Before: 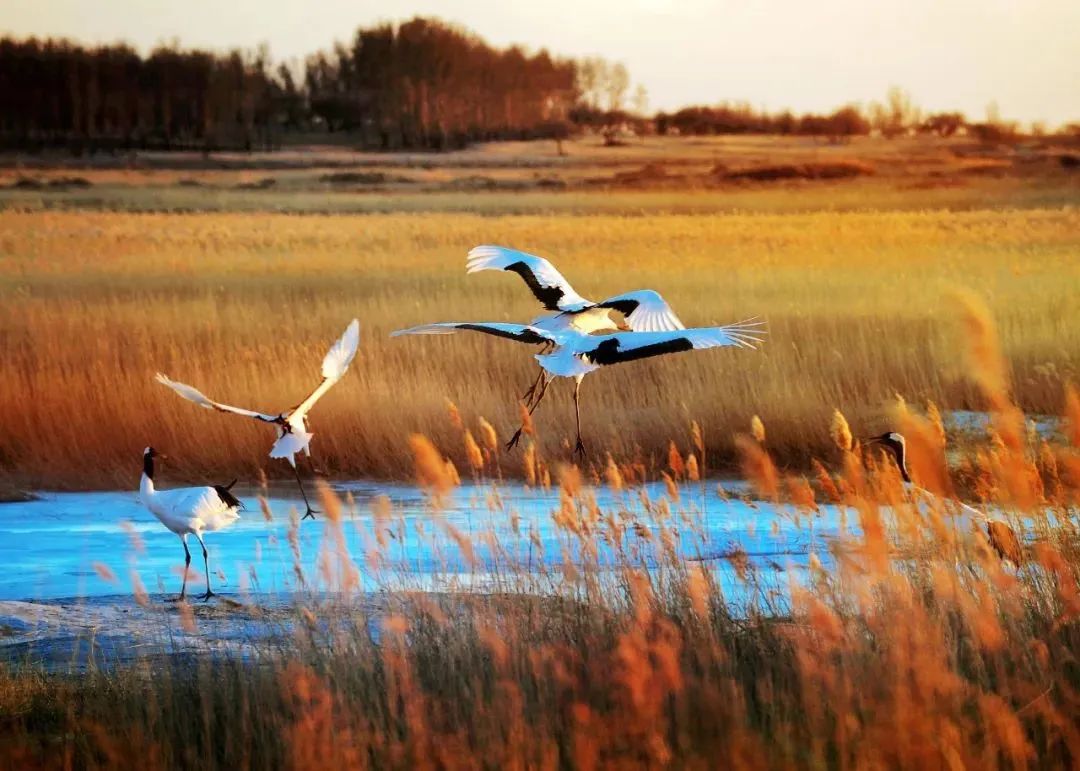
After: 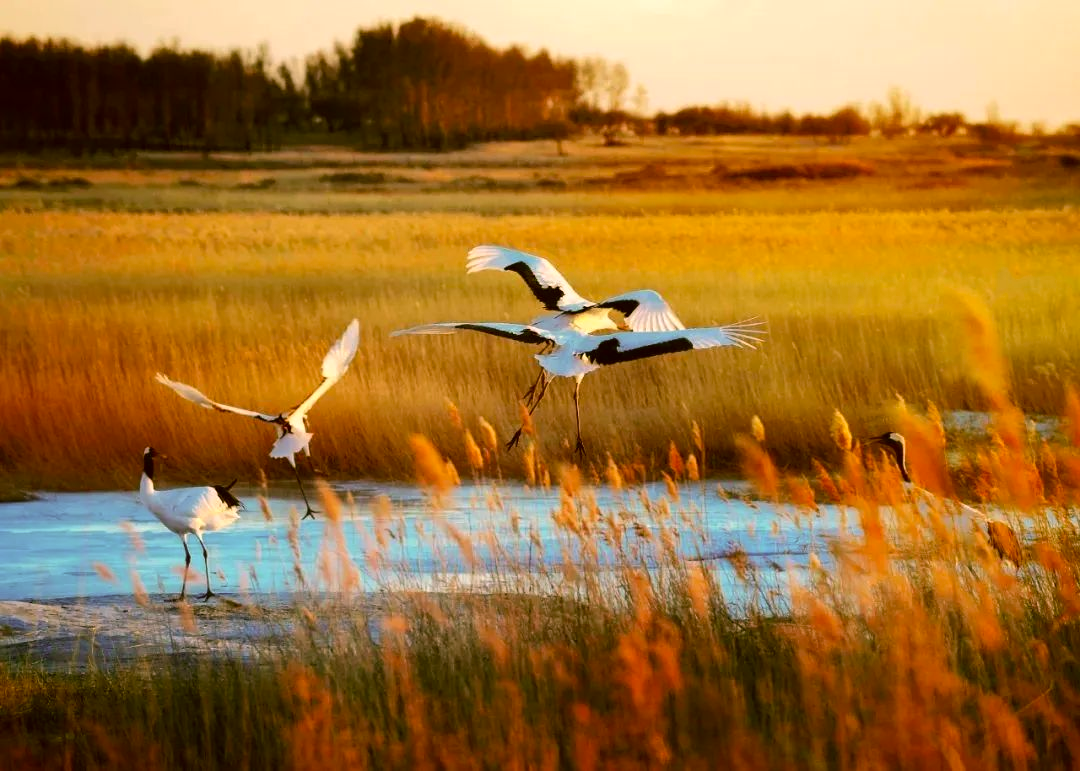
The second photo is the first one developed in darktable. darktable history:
rotate and perspective: crop left 0, crop top 0
color correction: highlights a* 8.98, highlights b* 15.09, shadows a* -0.49, shadows b* 26.52
